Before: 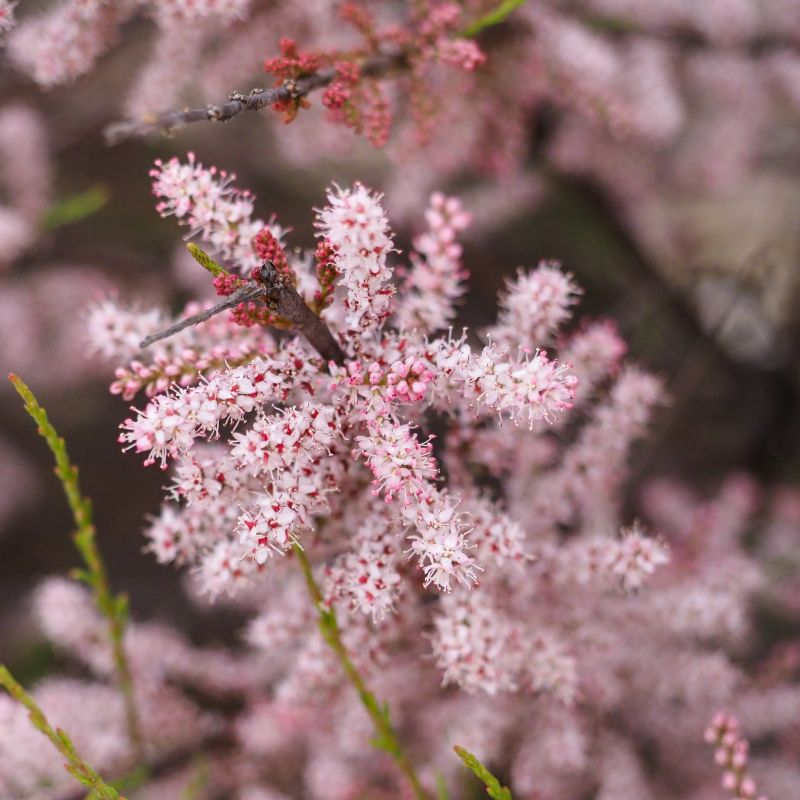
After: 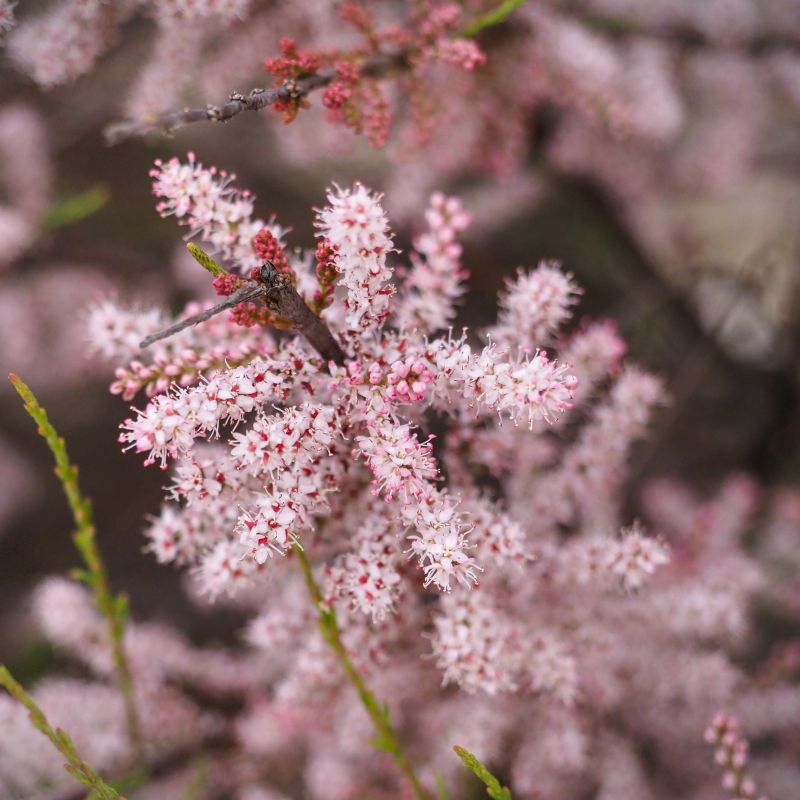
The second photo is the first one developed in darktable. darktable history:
shadows and highlights: shadows 49, highlights -41, soften with gaussian
vignetting: fall-off start 100%, fall-off radius 71%, brightness -0.434, saturation -0.2, width/height ratio 1.178, dithering 8-bit output, unbound false
